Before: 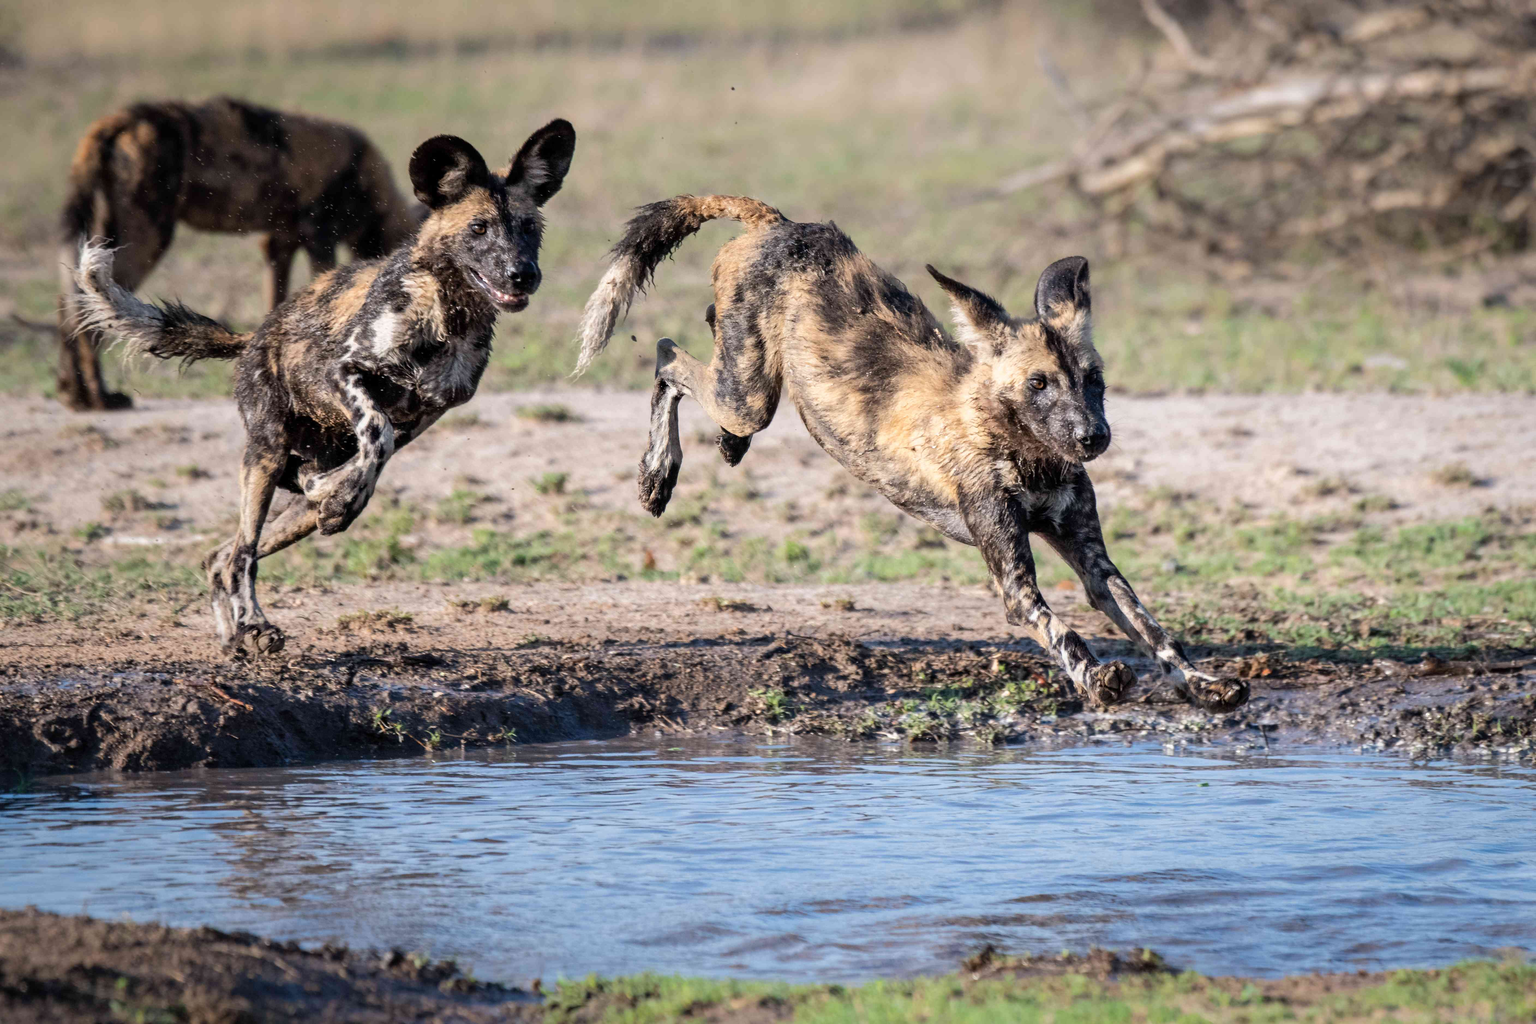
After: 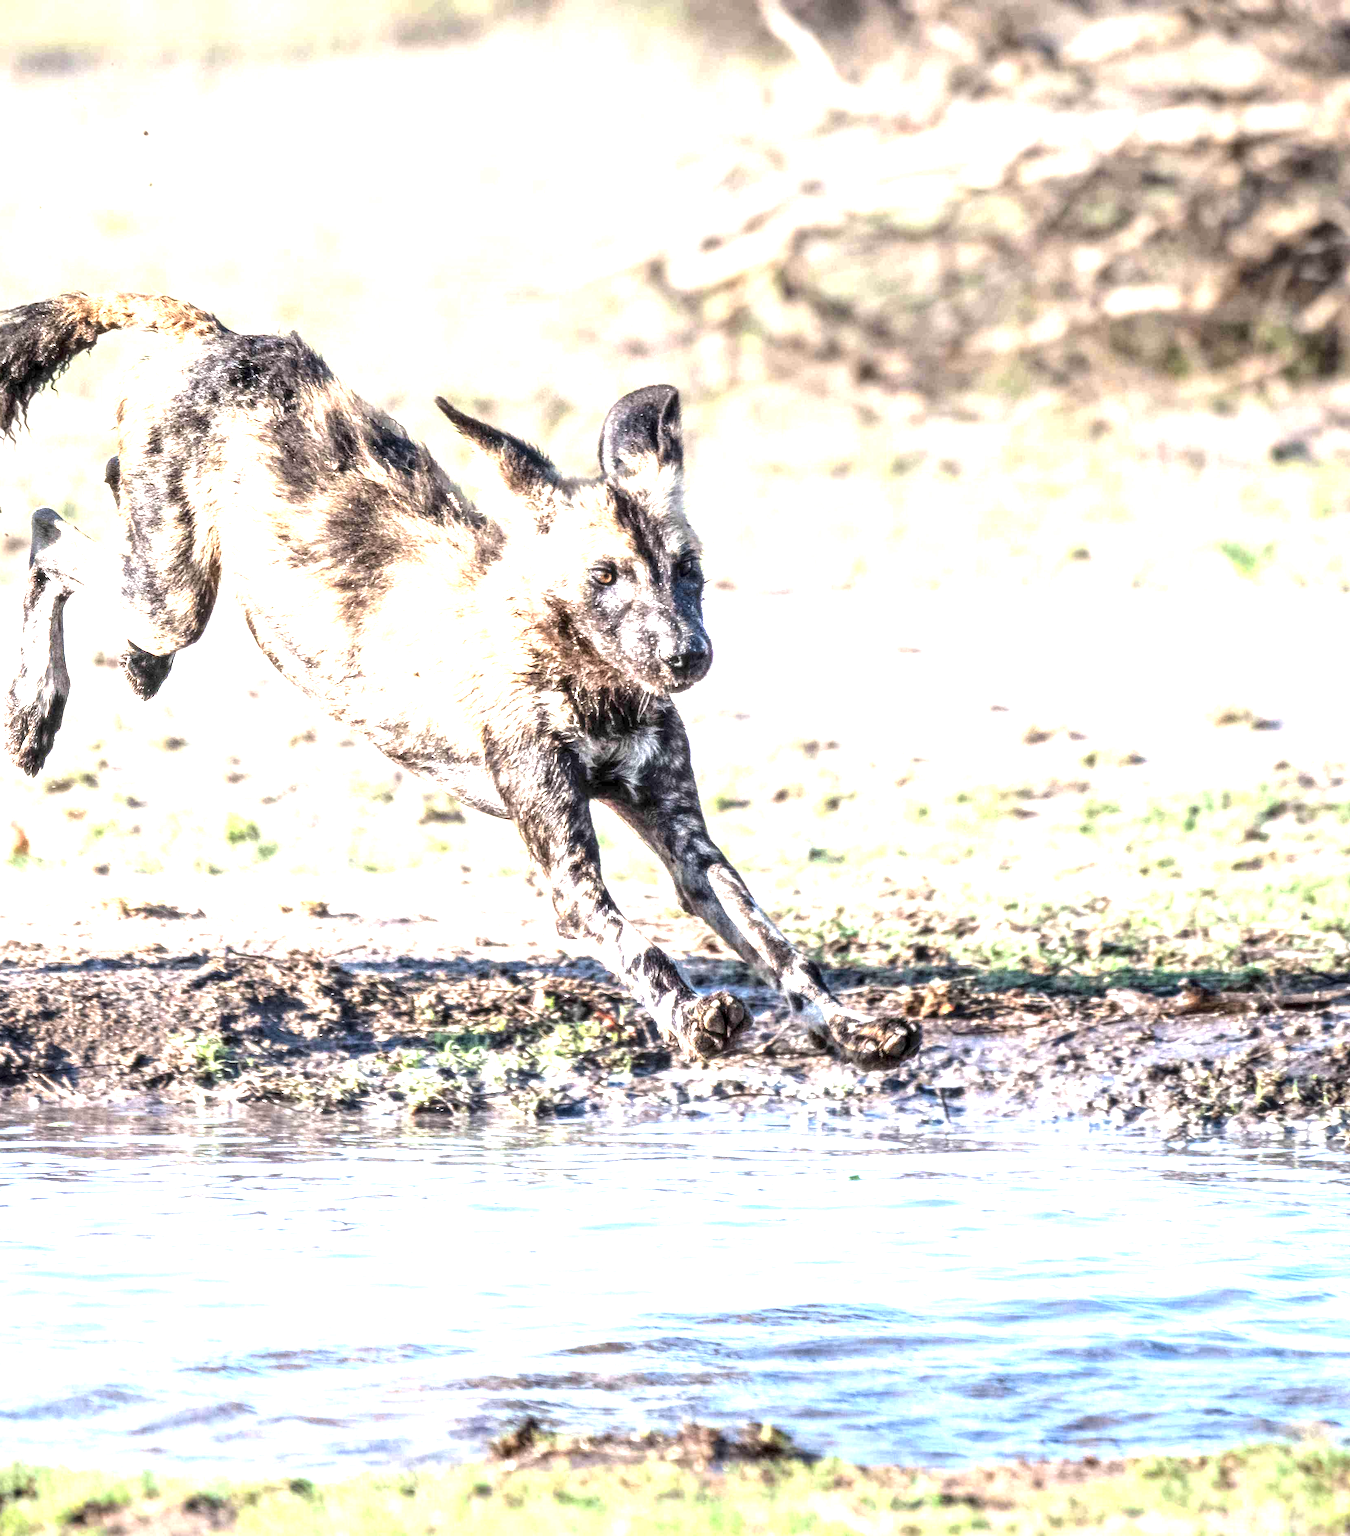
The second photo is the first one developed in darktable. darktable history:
crop: left 41.402%
local contrast: detail 150%
exposure: black level correction 0, exposure 1.75 EV, compensate exposure bias true, compensate highlight preservation false
haze removal: strength -0.1, adaptive false
